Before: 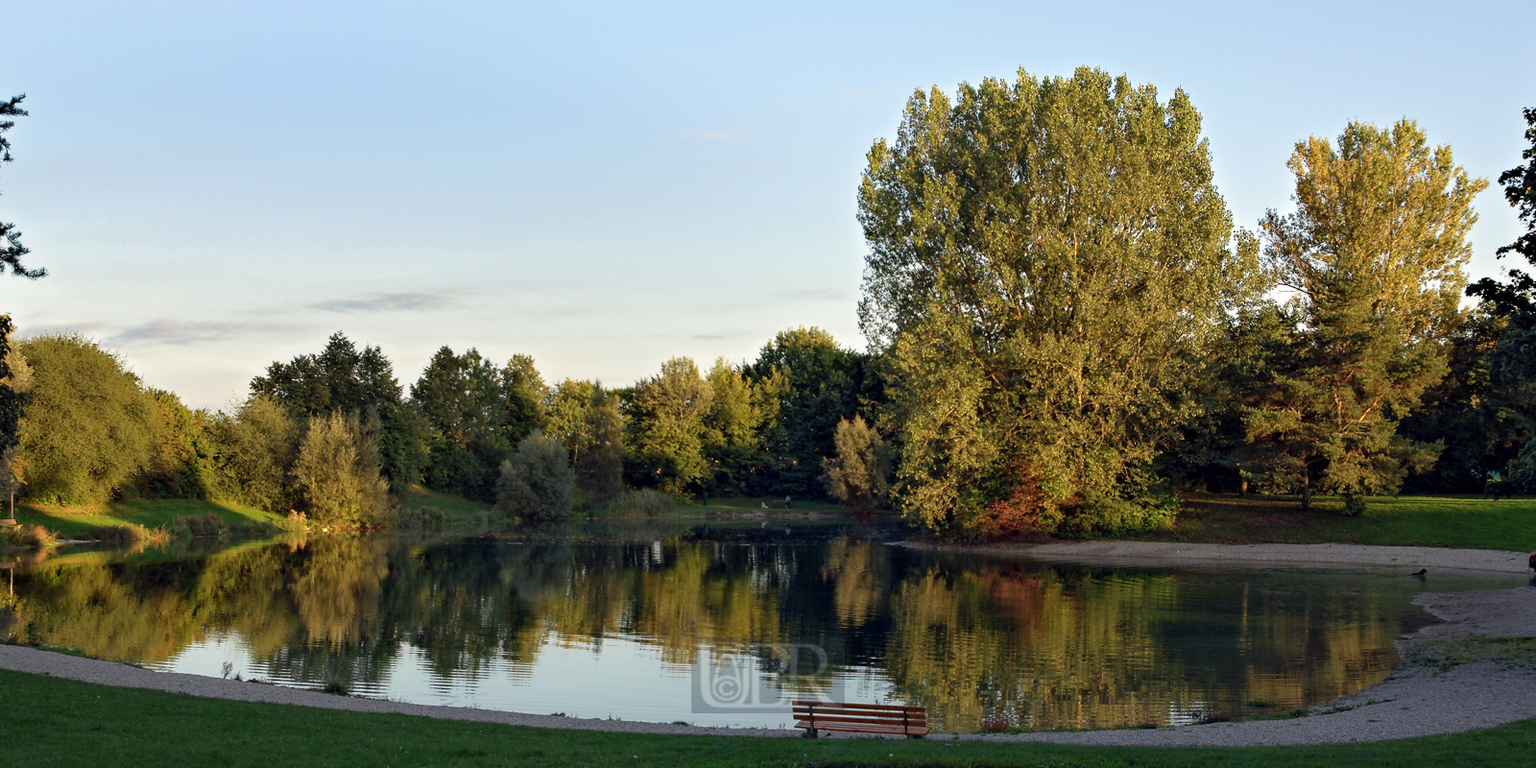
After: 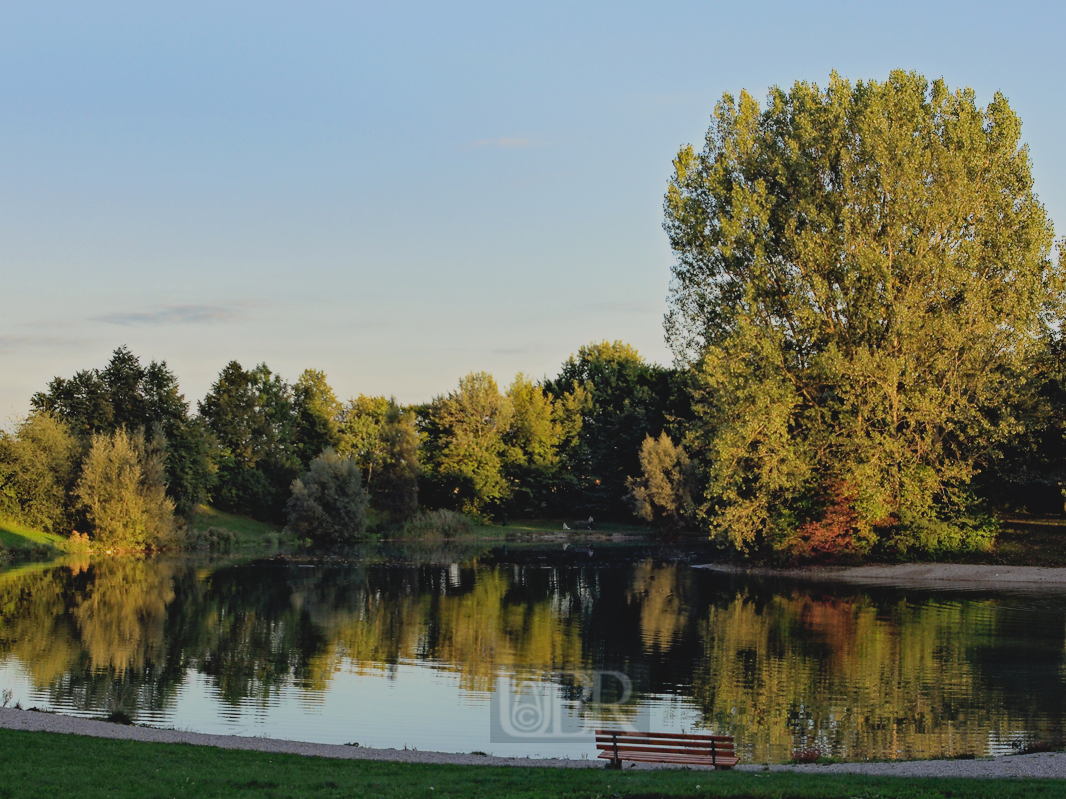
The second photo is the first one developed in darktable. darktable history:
filmic rgb: black relative exposure -7.15 EV, white relative exposure 5.36 EV, hardness 3.02, color science v6 (2022)
haze removal: compatibility mode true, adaptive false
contrast brightness saturation: contrast -0.1, brightness 0.05, saturation 0.08
crop and rotate: left 14.436%, right 18.898%
